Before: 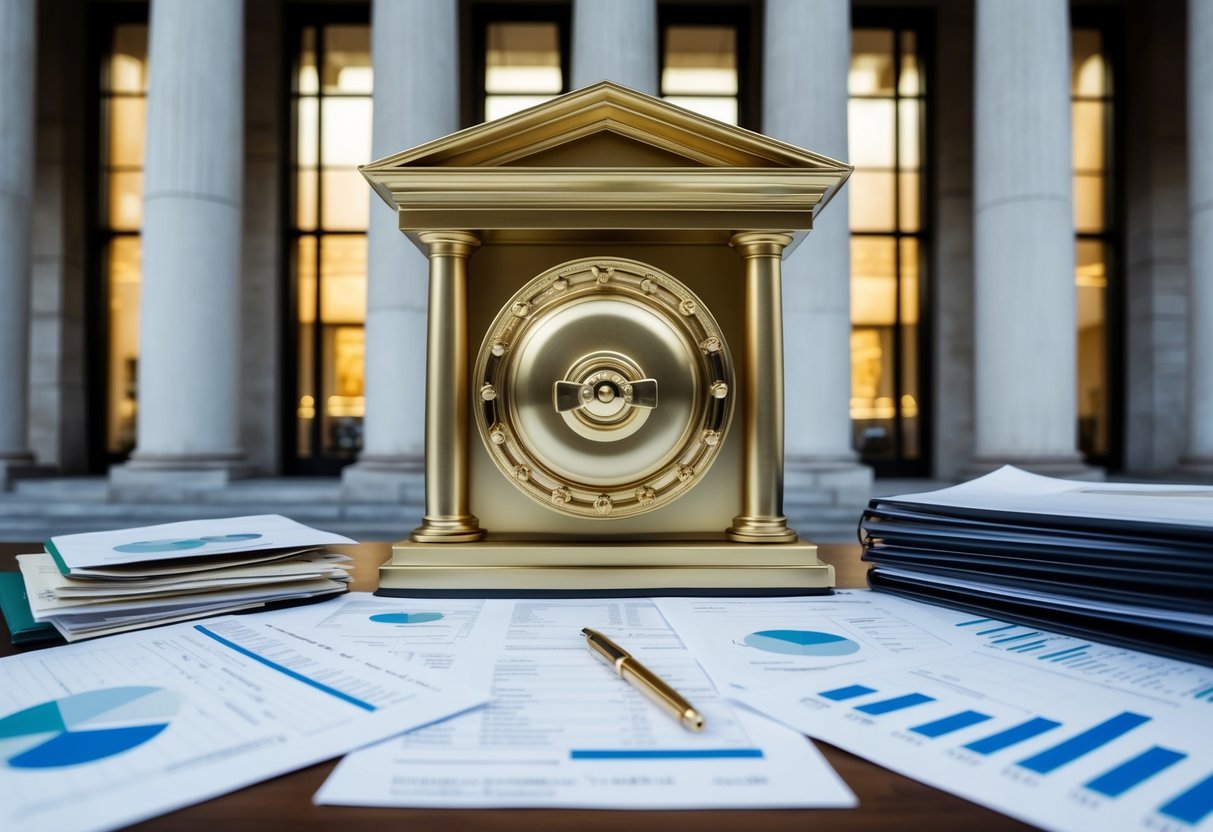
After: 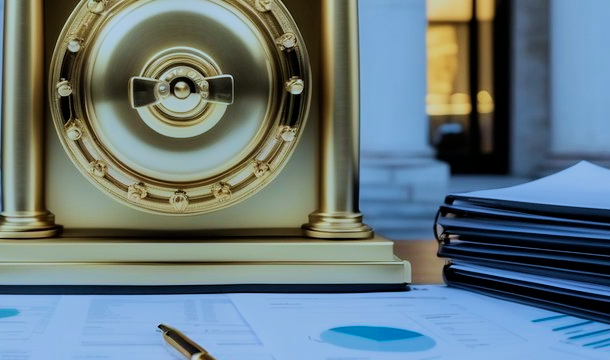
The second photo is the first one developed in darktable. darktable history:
color calibration: x 0.38, y 0.39, temperature 4086.04 K
crop: left 35.03%, top 36.625%, right 14.663%, bottom 20.057%
filmic rgb: black relative exposure -7.15 EV, white relative exposure 5.36 EV, hardness 3.02, color science v6 (2022)
velvia: strength 40%
